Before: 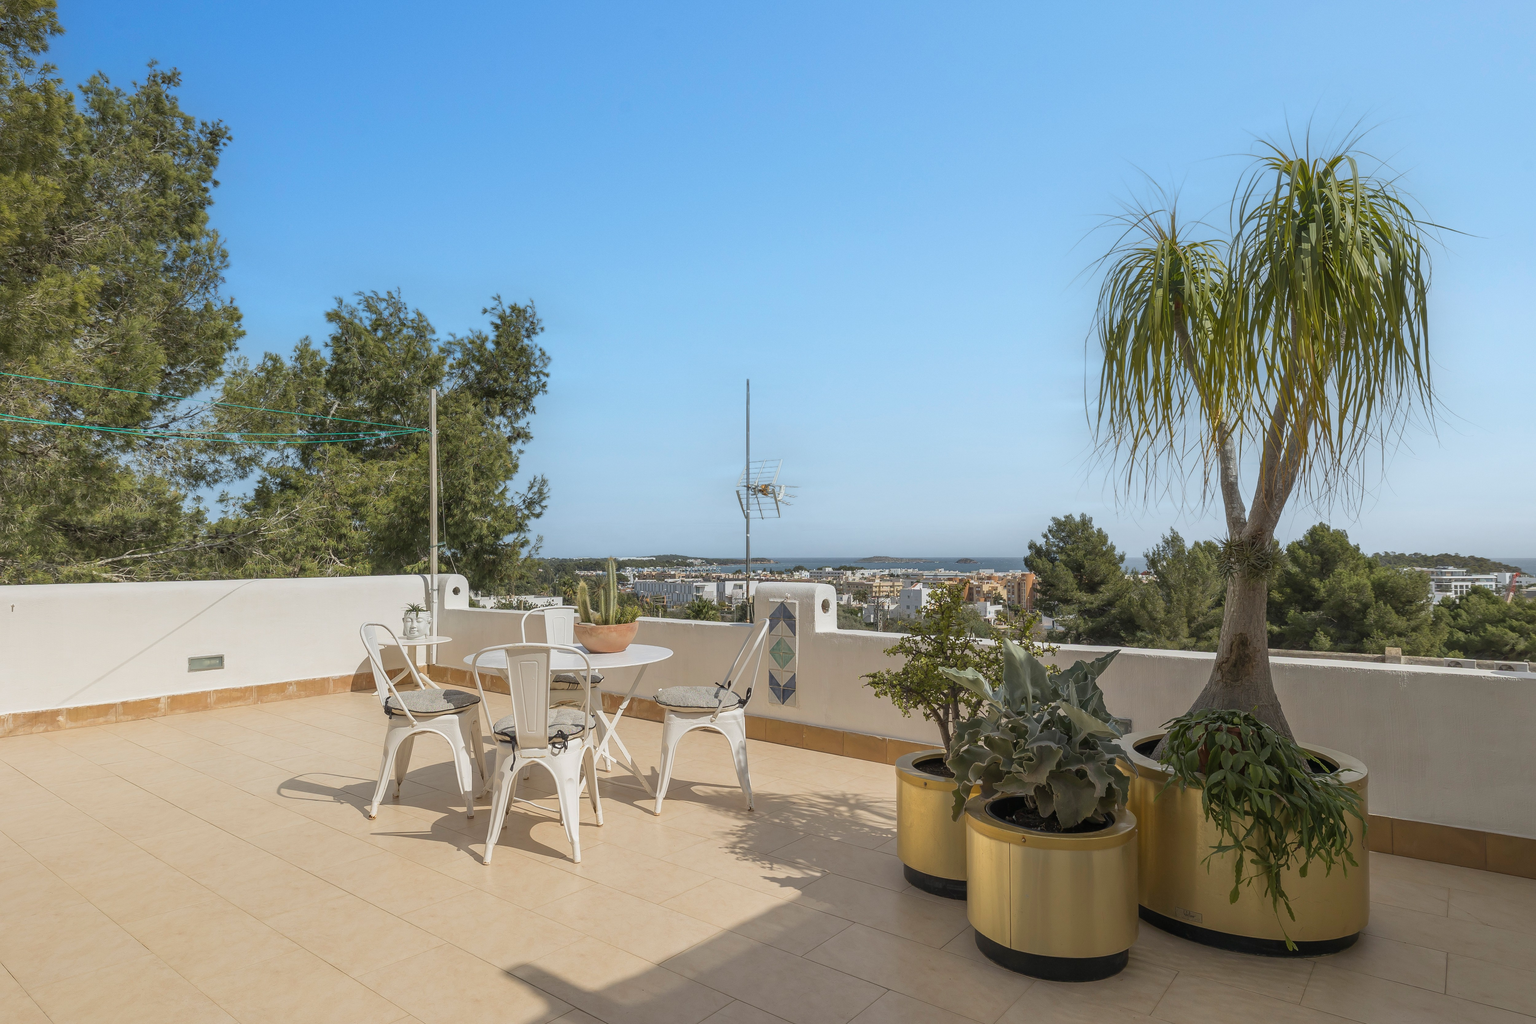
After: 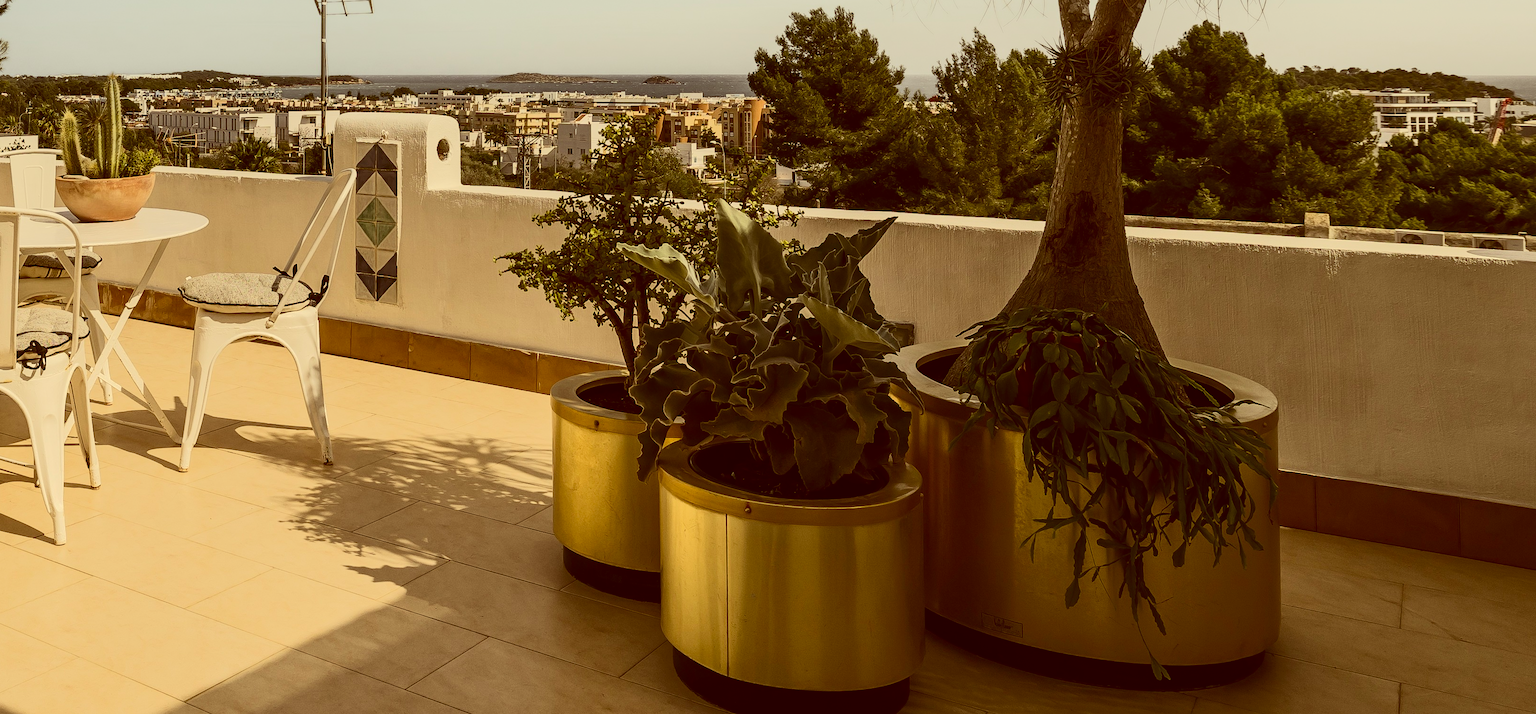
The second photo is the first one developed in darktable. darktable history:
crop and rotate: left 35.021%, top 49.758%, bottom 4.891%
tone curve: curves: ch0 [(0, 0) (0.003, 0.006) (0.011, 0.006) (0.025, 0.008) (0.044, 0.014) (0.069, 0.02) (0.1, 0.025) (0.136, 0.037) (0.177, 0.053) (0.224, 0.086) (0.277, 0.13) (0.335, 0.189) (0.399, 0.253) (0.468, 0.375) (0.543, 0.521) (0.623, 0.671) (0.709, 0.789) (0.801, 0.841) (0.898, 0.889) (1, 1)], color space Lab, independent channels, preserve colors none
color correction: highlights a* 1.04, highlights b* 24.63, shadows a* 15.26, shadows b* 24.15
